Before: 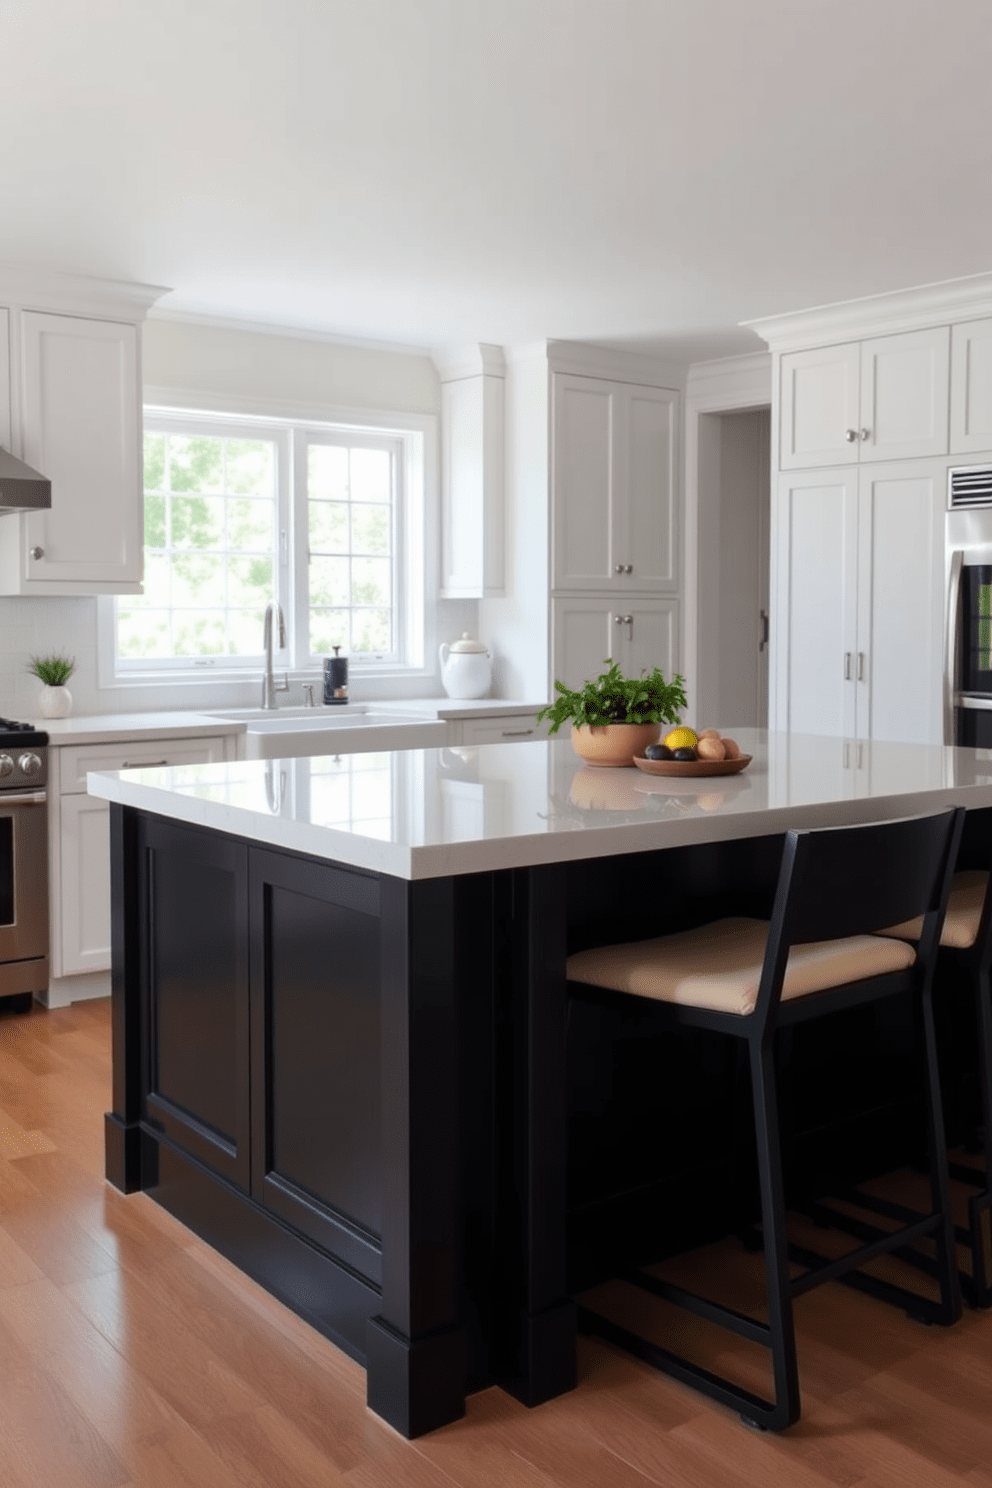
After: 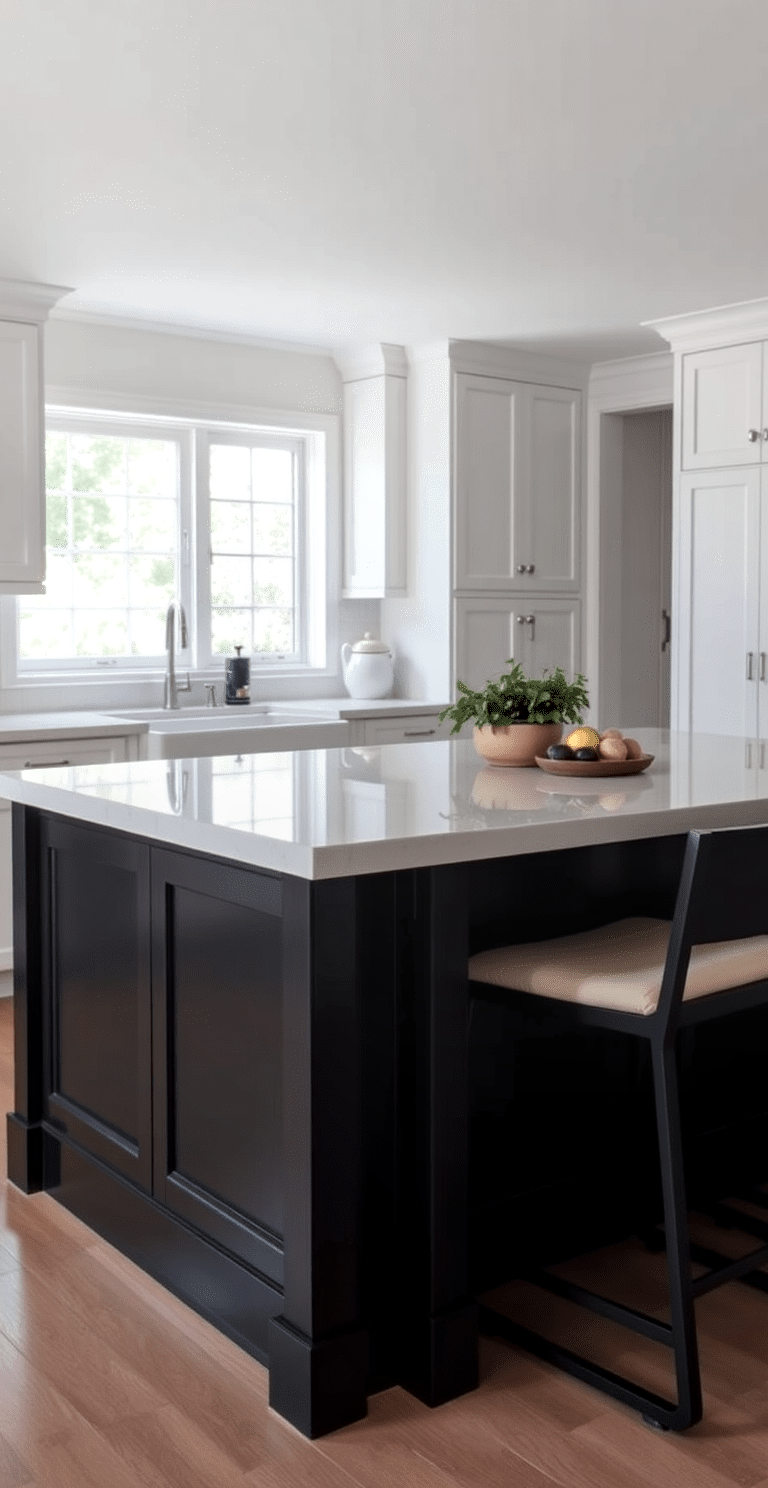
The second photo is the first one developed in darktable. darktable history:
color zones: curves: ch0 [(0, 0.473) (0.001, 0.473) (0.226, 0.548) (0.4, 0.589) (0.525, 0.54) (0.728, 0.403) (0.999, 0.473) (1, 0.473)]; ch1 [(0, 0.619) (0.001, 0.619) (0.234, 0.388) (0.4, 0.372) (0.528, 0.422) (0.732, 0.53) (0.999, 0.619) (1, 0.619)]; ch2 [(0, 0.547) (0.001, 0.547) (0.226, 0.45) (0.4, 0.525) (0.525, 0.585) (0.8, 0.511) (0.999, 0.547) (1, 0.547)]
color correction: saturation 0.8
crop: left 9.88%, right 12.664%
local contrast: on, module defaults
